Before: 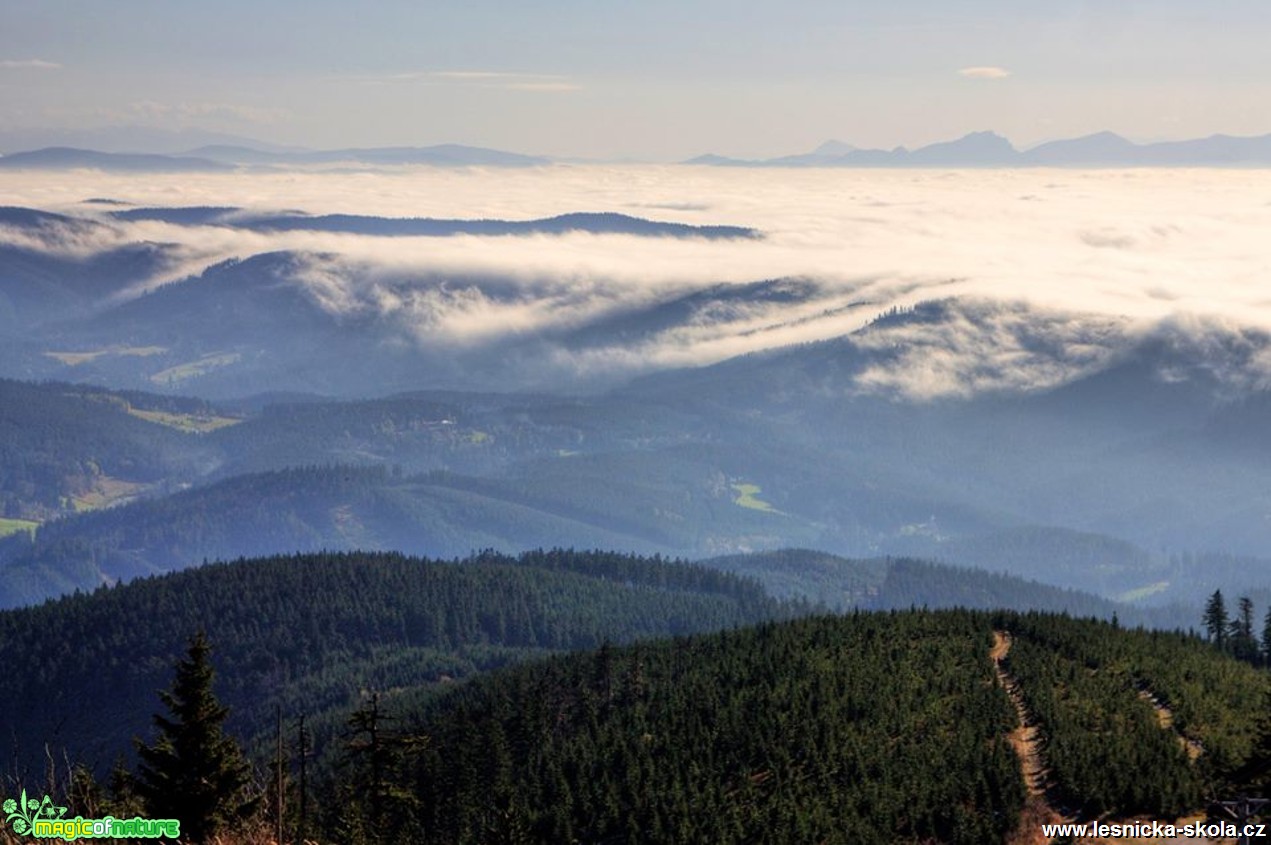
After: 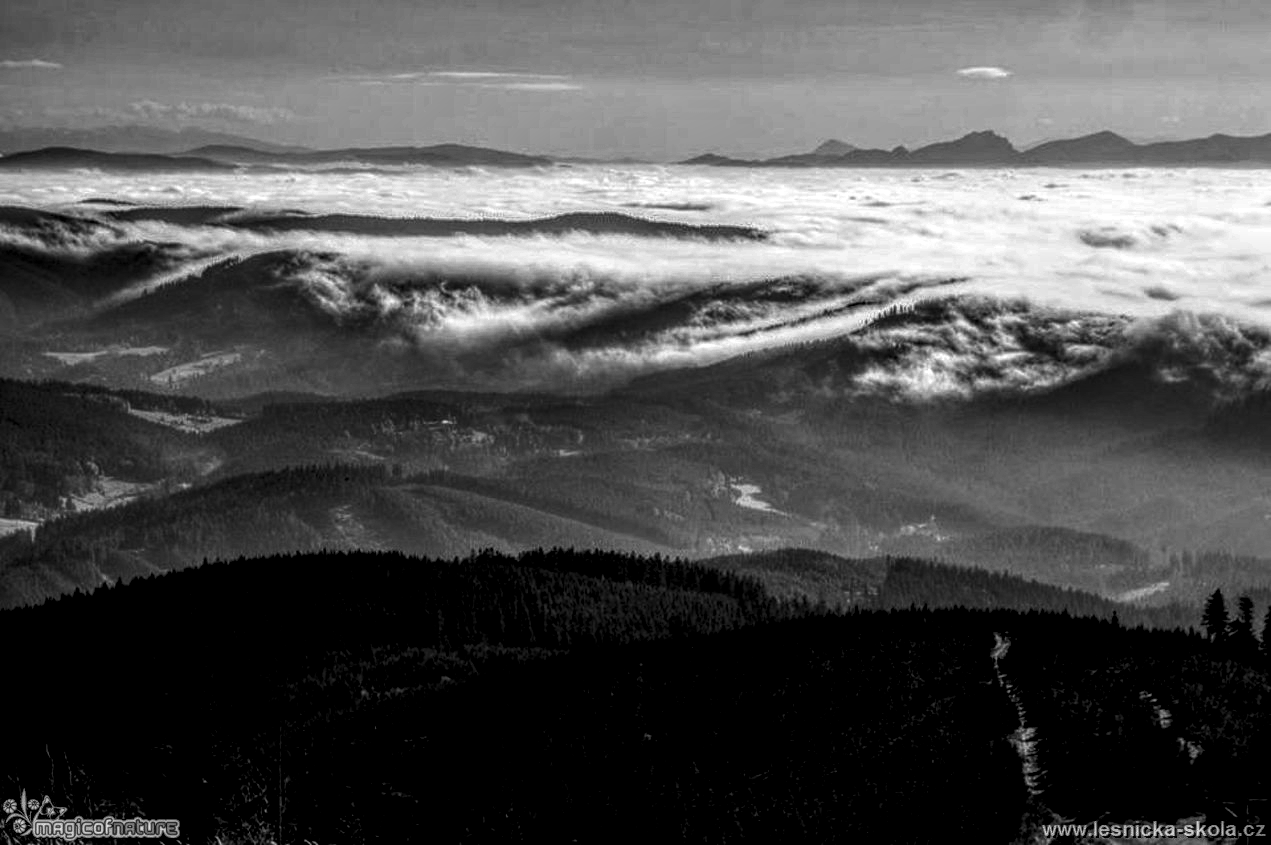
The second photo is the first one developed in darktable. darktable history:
contrast brightness saturation: contrast -0.03, brightness -0.59, saturation -1
tone equalizer: on, module defaults
local contrast: highlights 0%, shadows 0%, detail 300%, midtone range 0.3
